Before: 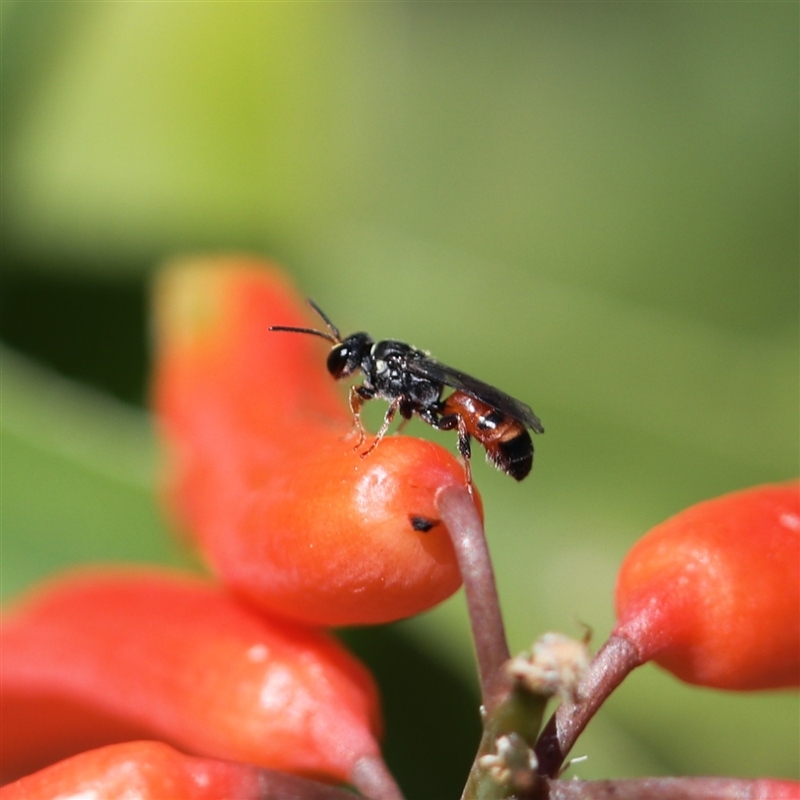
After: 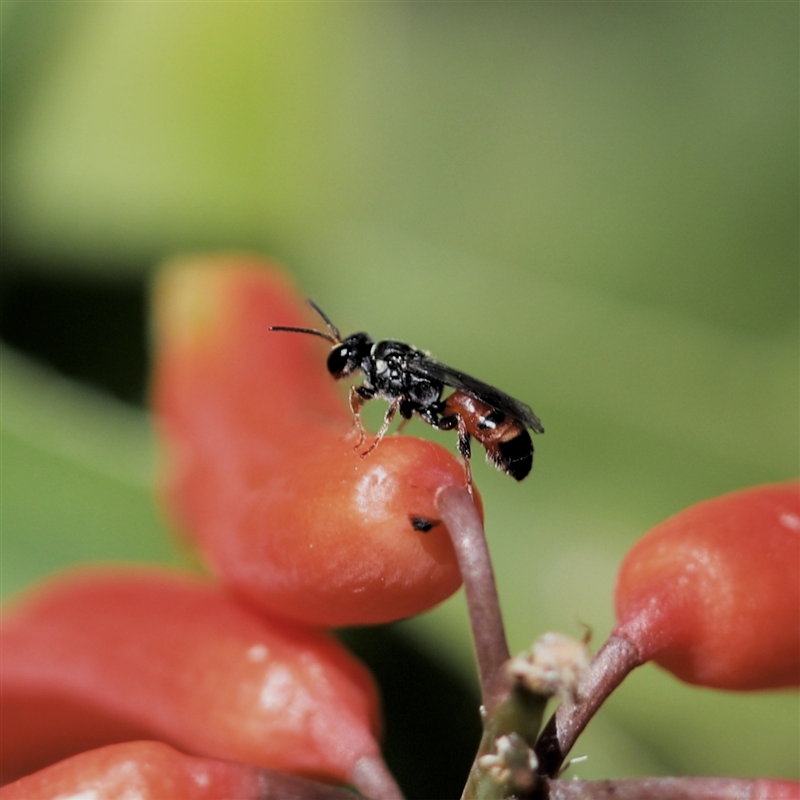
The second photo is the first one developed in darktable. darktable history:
levels: levels [0.044, 0.475, 0.791]
filmic rgb: black relative exposure -7.06 EV, white relative exposure 6.02 EV, target black luminance 0%, hardness 2.72, latitude 61.1%, contrast 0.687, highlights saturation mix 10.86%, shadows ↔ highlights balance -0.049%
